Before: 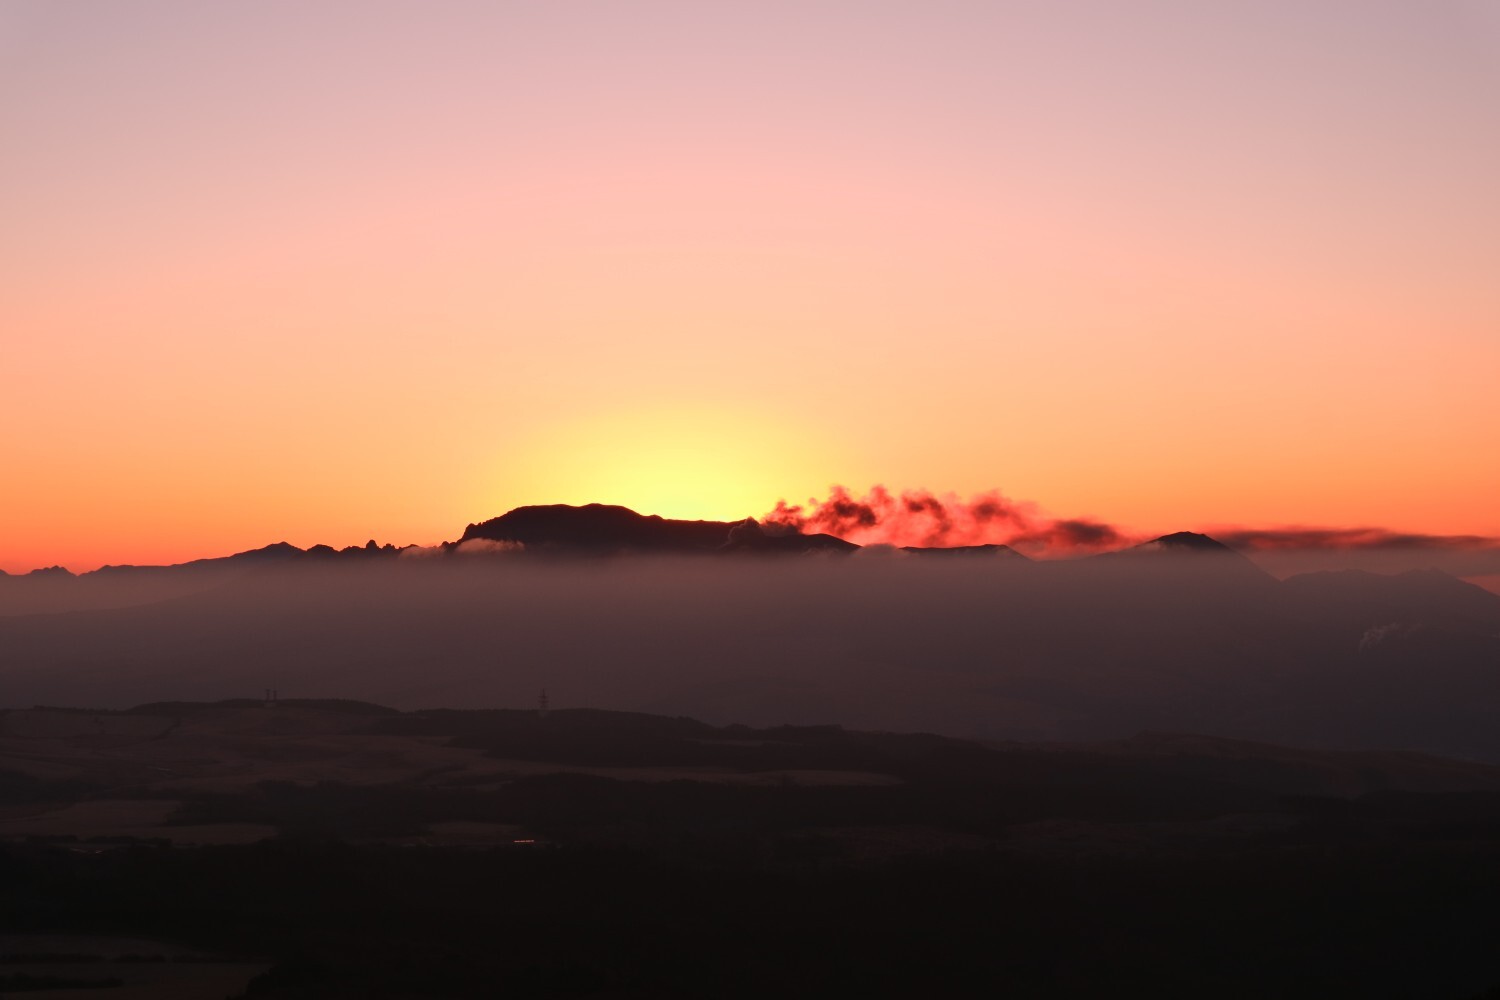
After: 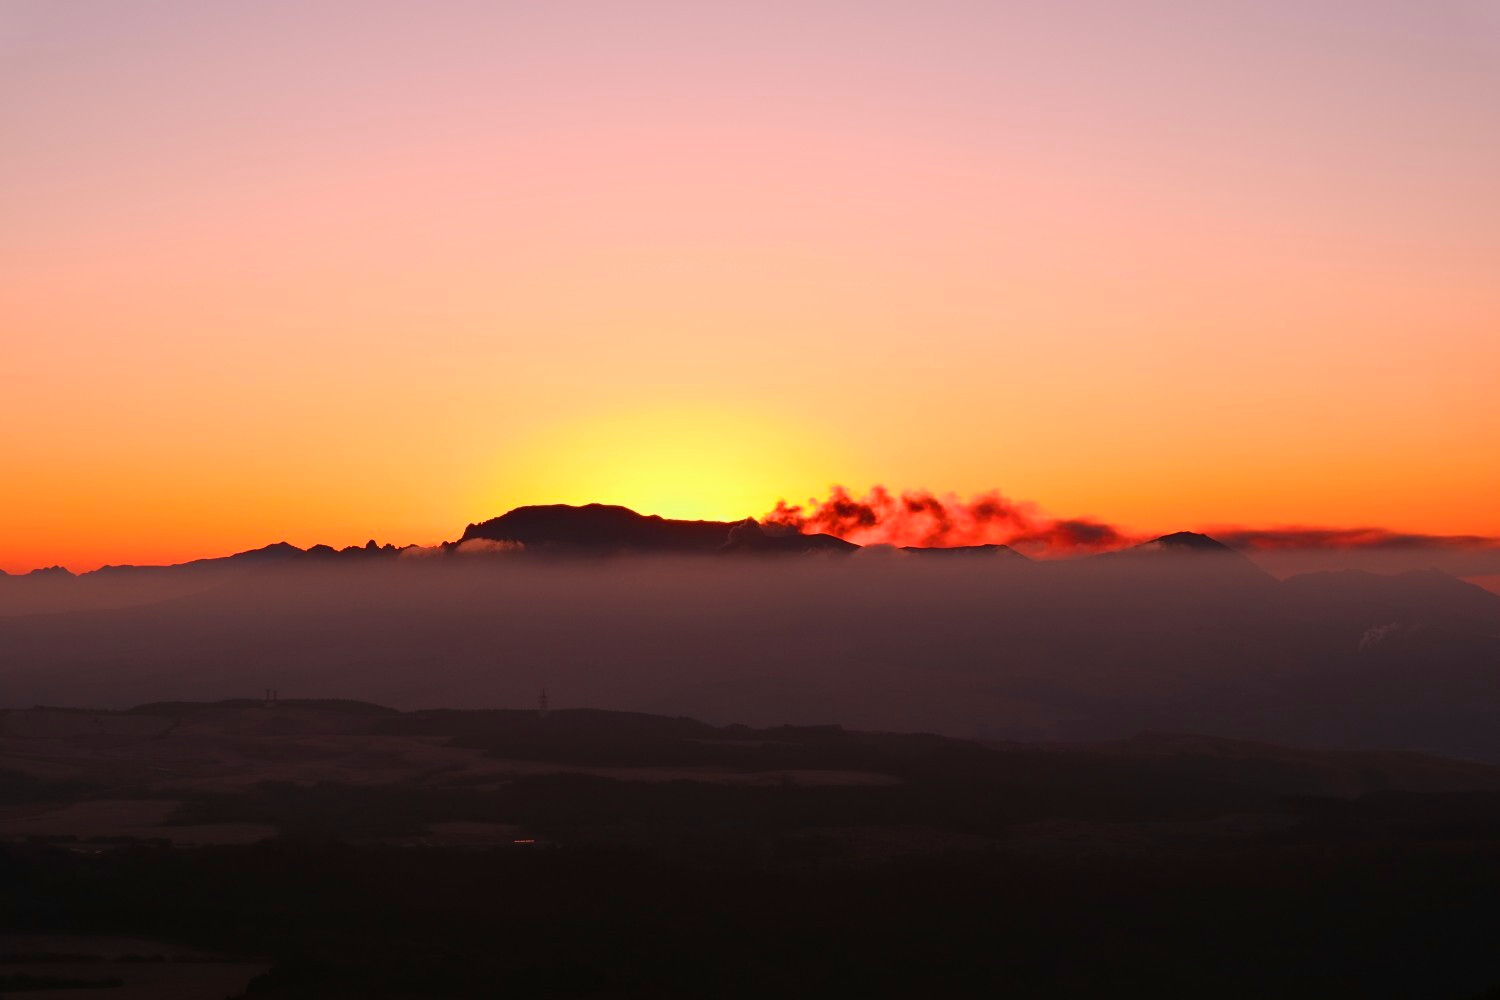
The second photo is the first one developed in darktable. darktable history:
color balance rgb: shadows lift › chroma 1.024%, shadows lift › hue 29.77°, perceptual saturation grading › global saturation 19.913%, global vibrance 20%
